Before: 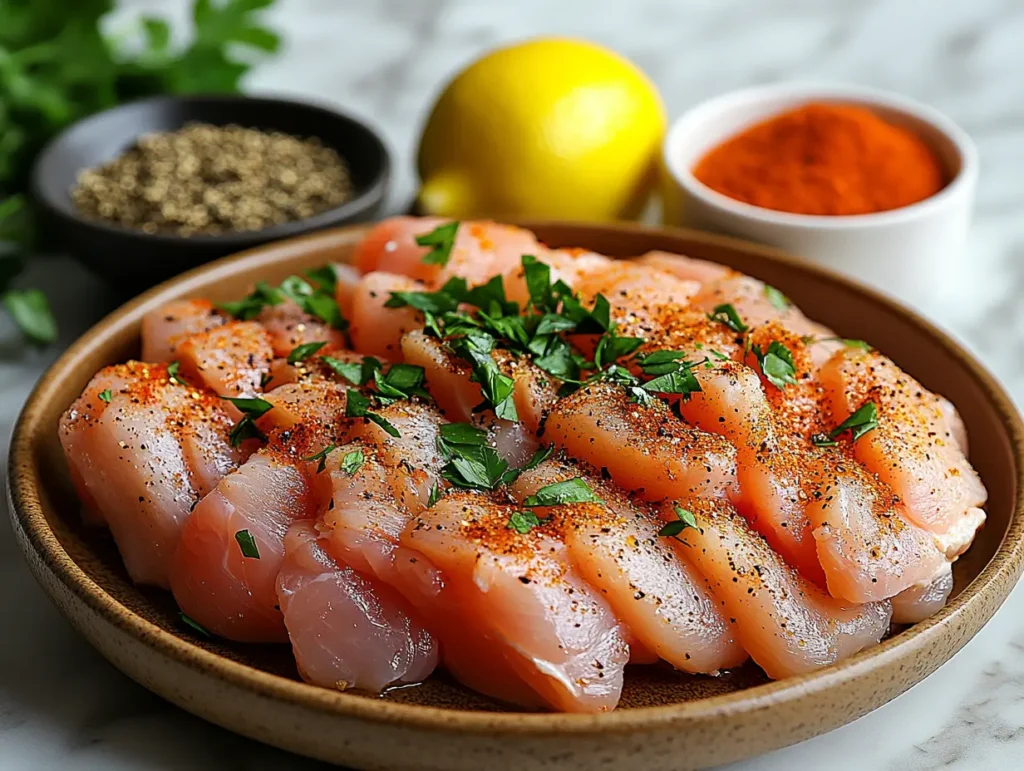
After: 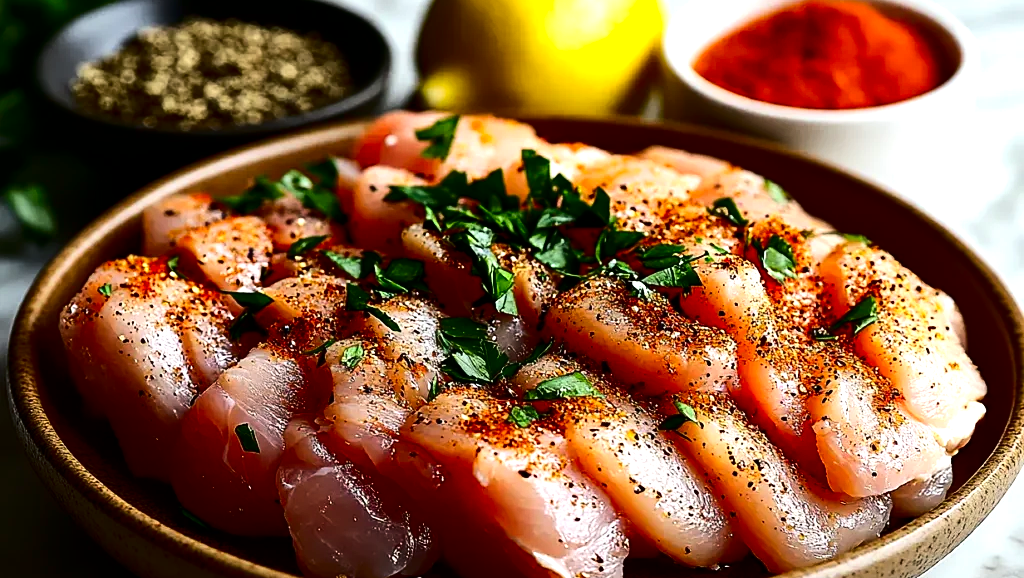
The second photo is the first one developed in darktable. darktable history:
contrast brightness saturation: contrast 0.19, brightness -0.24, saturation 0.11
crop: top 13.819%, bottom 11.169%
tone equalizer: -8 EV -0.75 EV, -7 EV -0.7 EV, -6 EV -0.6 EV, -5 EV -0.4 EV, -3 EV 0.4 EV, -2 EV 0.6 EV, -1 EV 0.7 EV, +0 EV 0.75 EV, edges refinement/feathering 500, mask exposure compensation -1.57 EV, preserve details no
